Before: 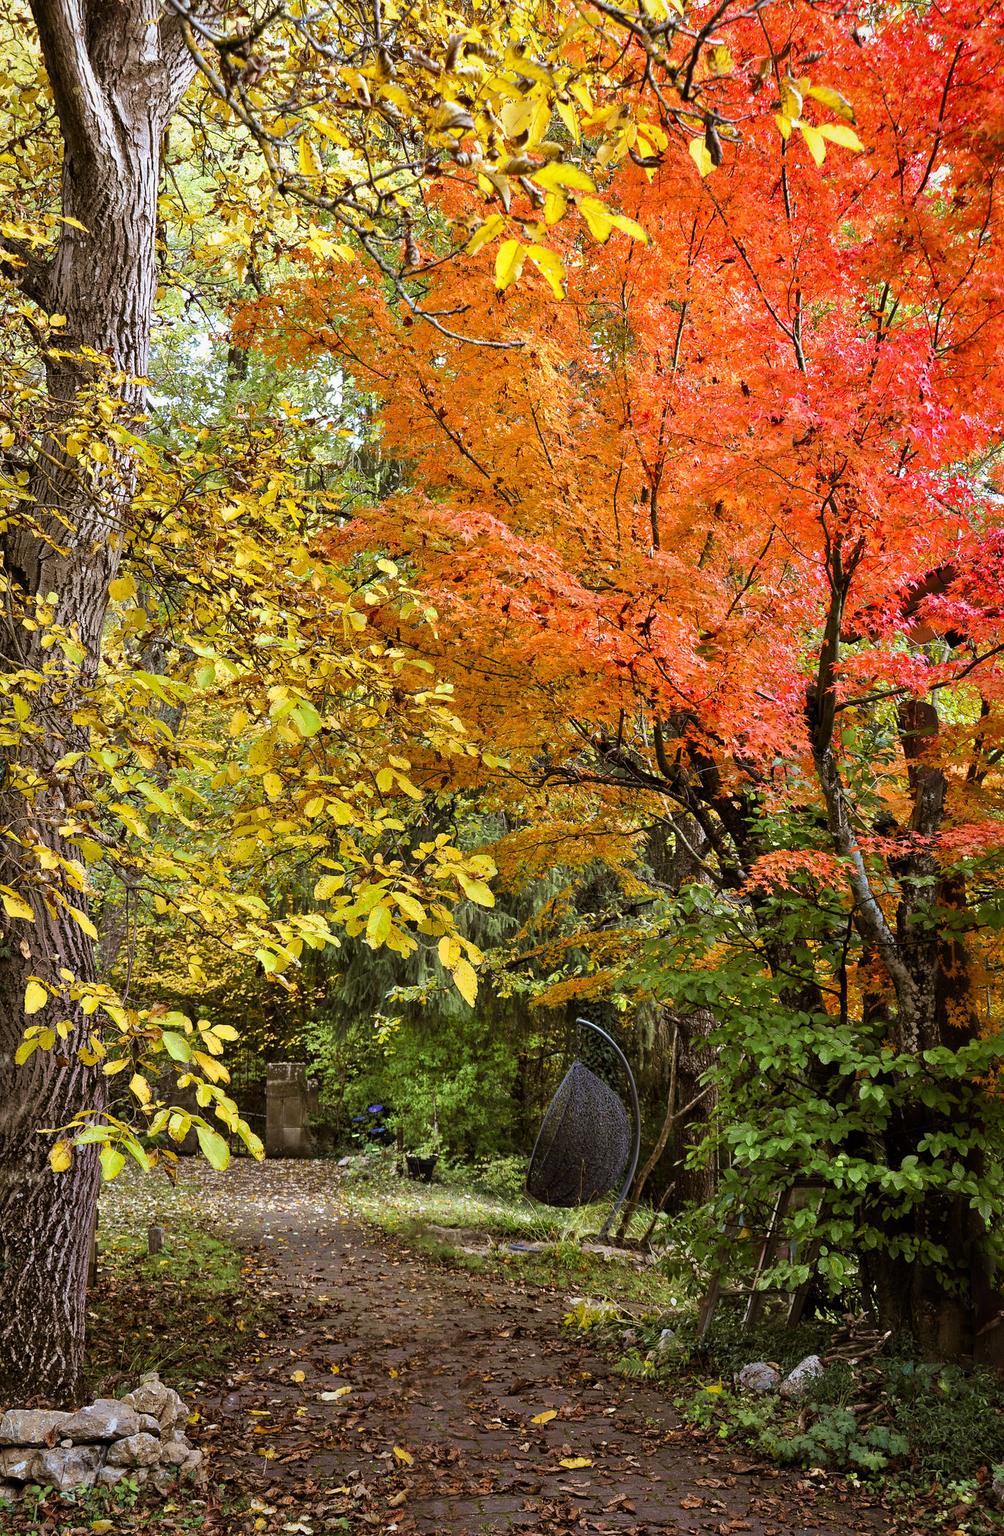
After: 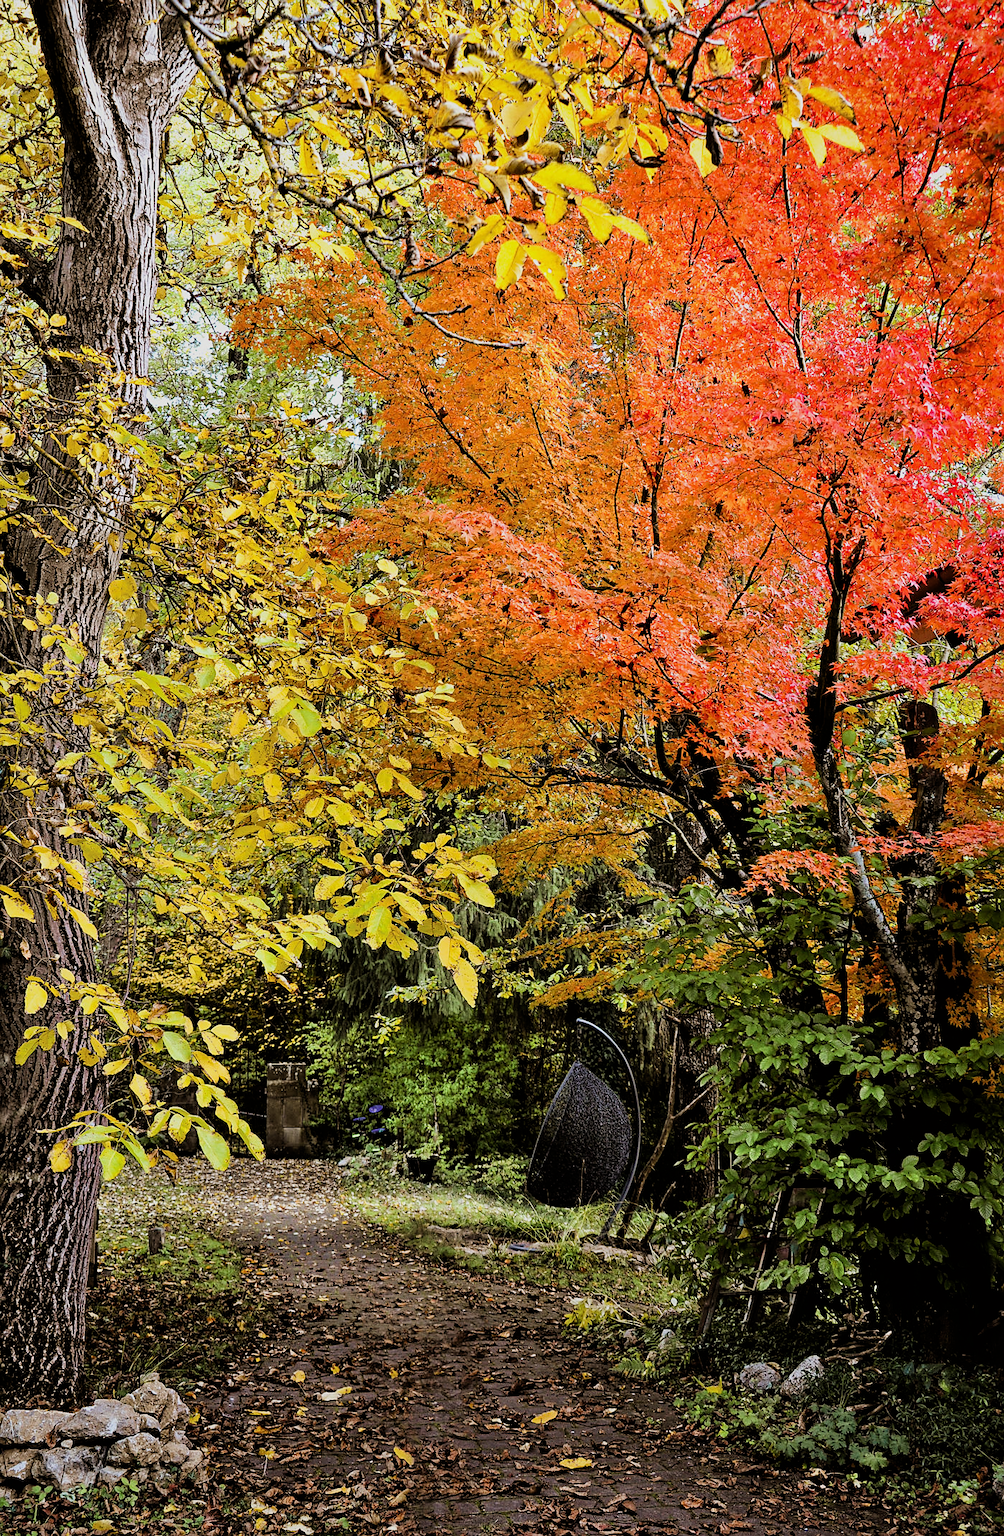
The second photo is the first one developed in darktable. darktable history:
sharpen: radius 1.816, amount 0.403, threshold 1.337
filmic rgb: black relative exposure -5.07 EV, white relative exposure 3.95 EV, hardness 2.89, contrast 1.298, highlights saturation mix -9.5%
